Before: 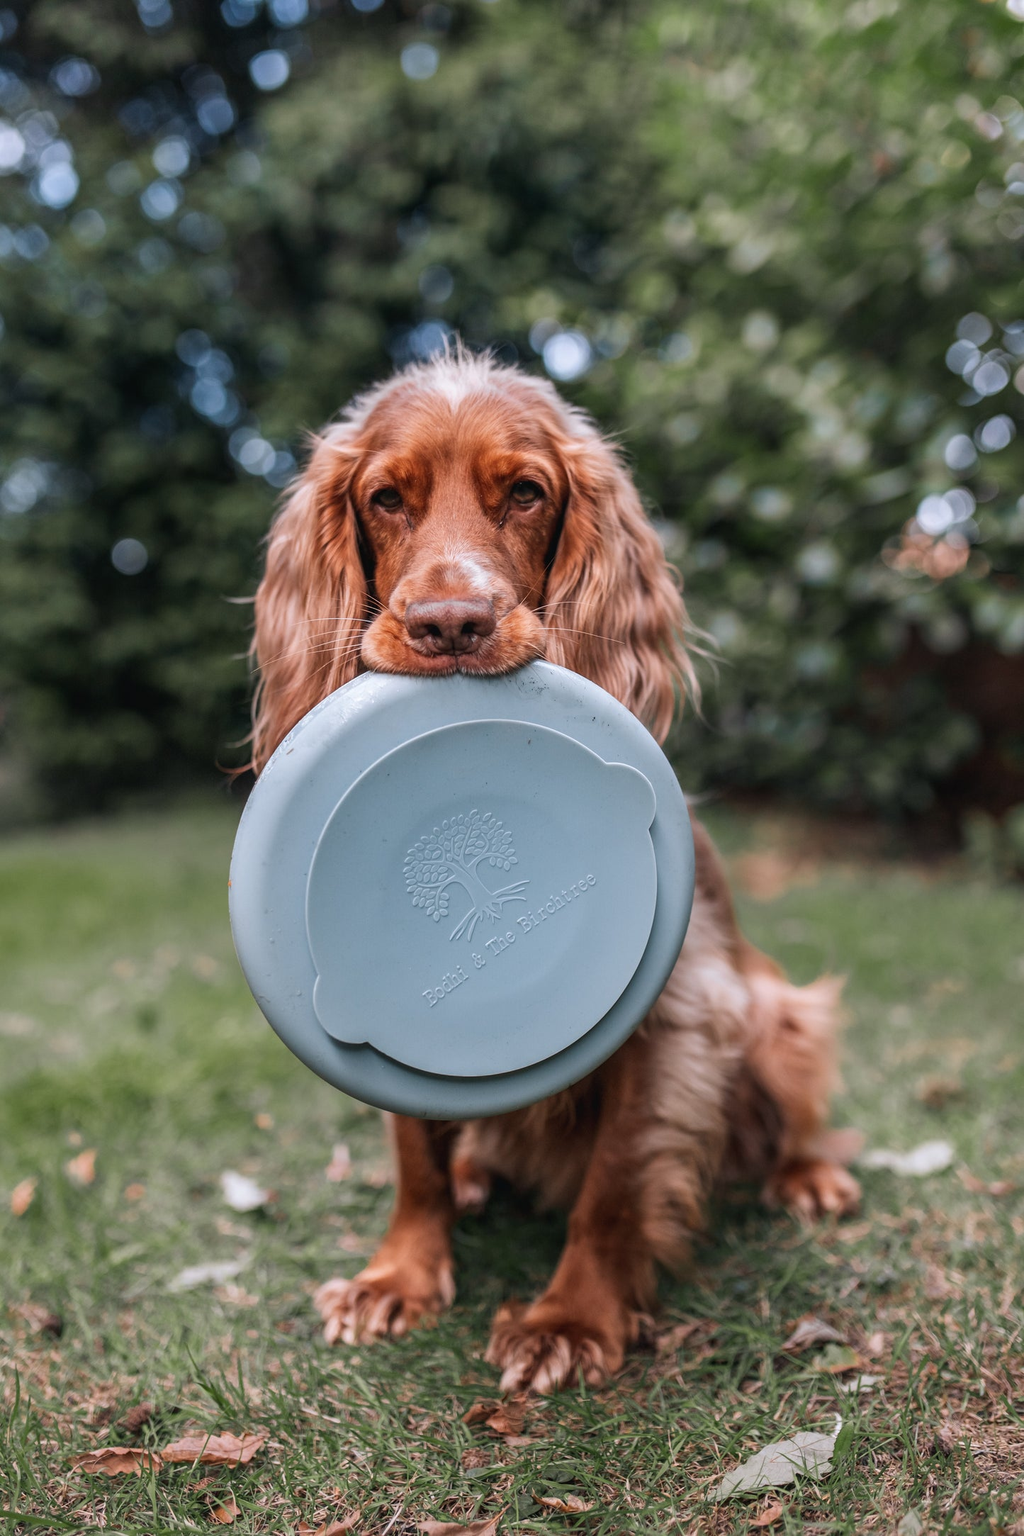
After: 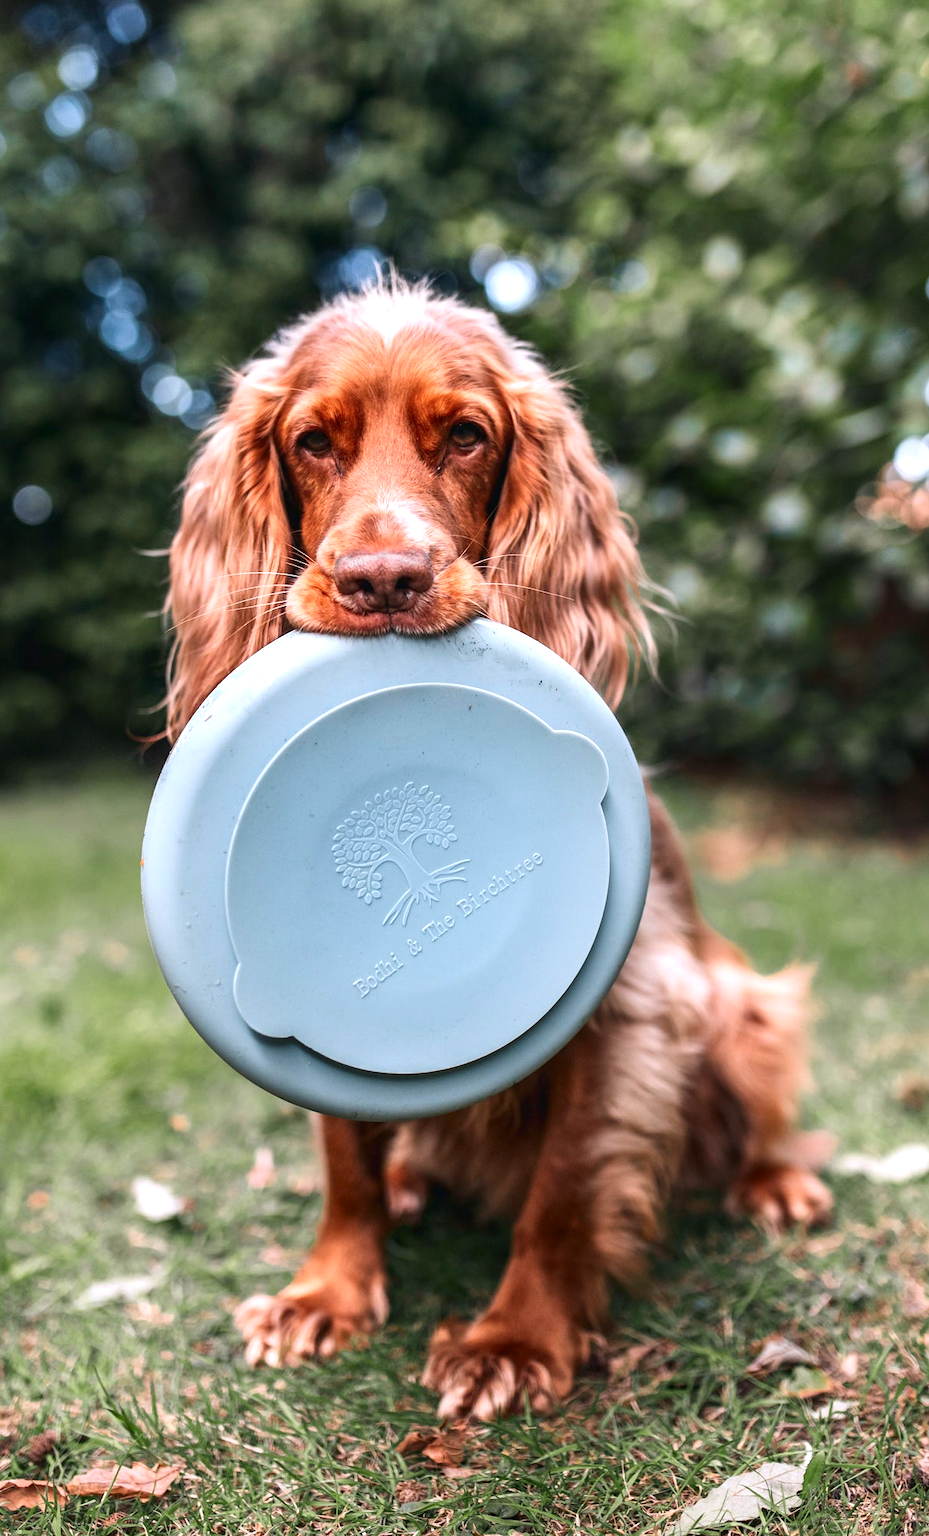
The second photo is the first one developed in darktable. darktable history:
crop: left 9.813%, top 6.215%, right 7.16%, bottom 2.364%
contrast brightness saturation: contrast 0.133, brightness -0.052, saturation 0.156
exposure: black level correction 0, exposure 0.695 EV, compensate highlight preservation false
